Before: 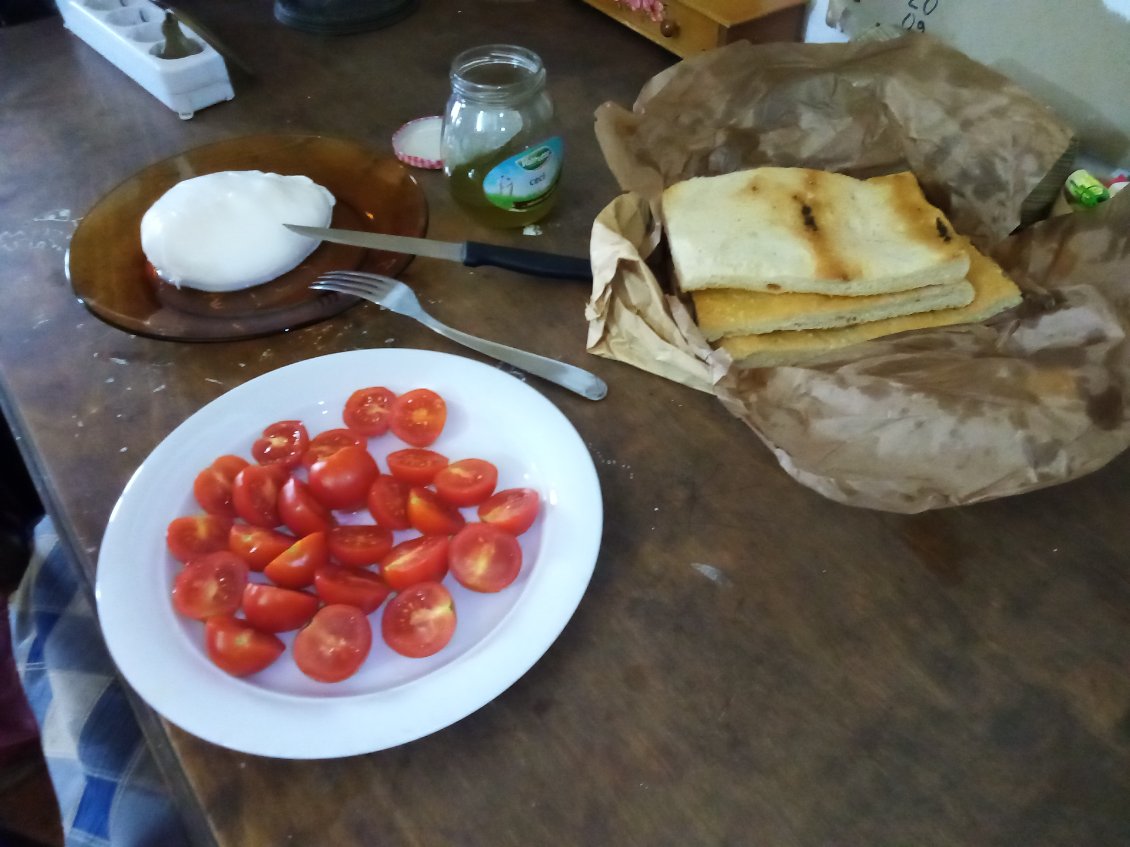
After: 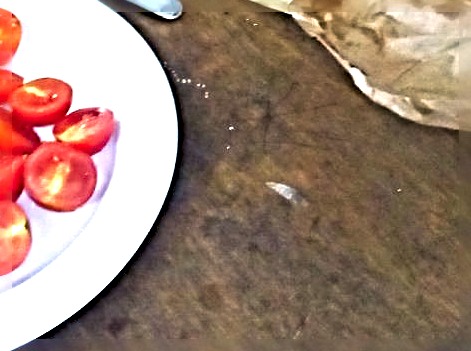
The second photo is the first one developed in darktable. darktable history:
crop: left 37.66%, top 45.057%, right 20.602%, bottom 13.439%
velvia: on, module defaults
contrast brightness saturation: contrast 0.04, saturation 0.156
exposure: black level correction 0, exposure 1 EV, compensate highlight preservation false
sharpen: radius 6.263, amount 1.783, threshold 0.093
color balance rgb: shadows lift › chroma 3.159%, shadows lift › hue 278.75°, highlights gain › chroma 1.564%, highlights gain › hue 57.25°, perceptual saturation grading › global saturation 0.136%
